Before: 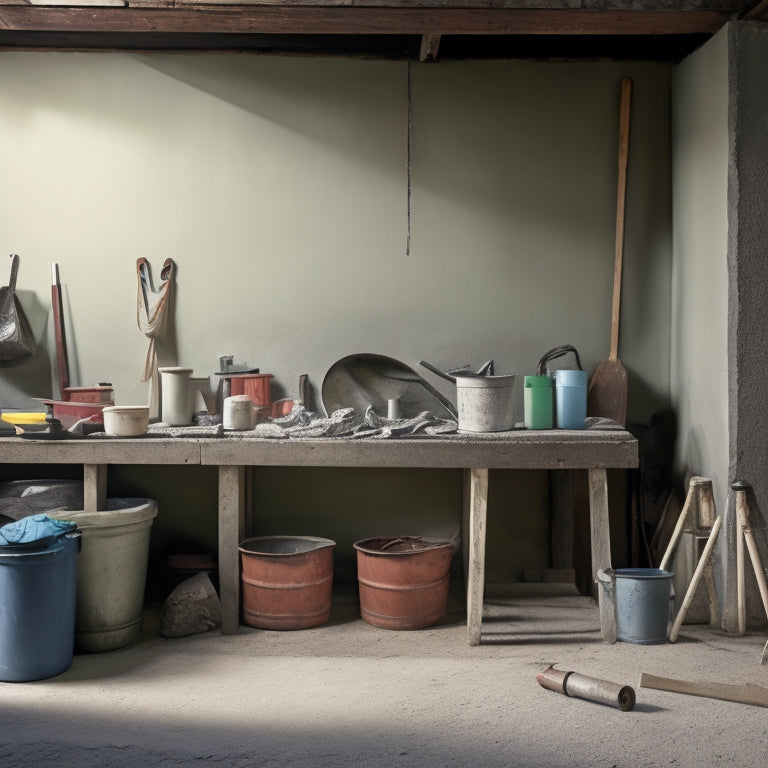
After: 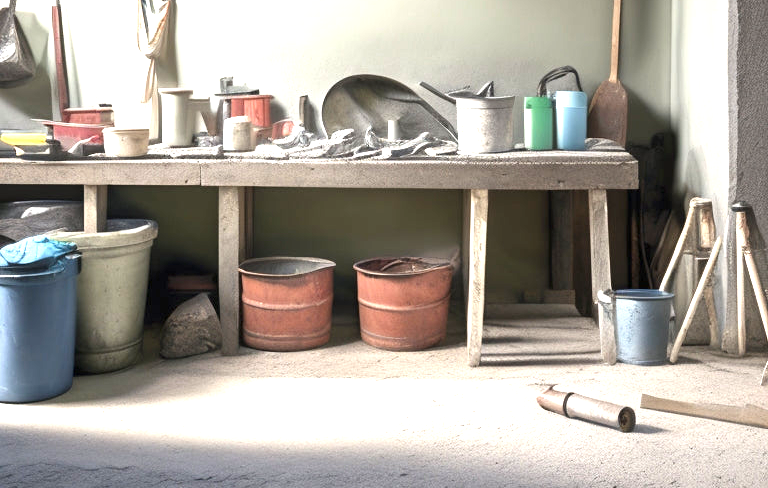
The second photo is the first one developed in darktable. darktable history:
exposure: exposure 1.5 EV, compensate highlight preservation false
crop and rotate: top 36.435%
